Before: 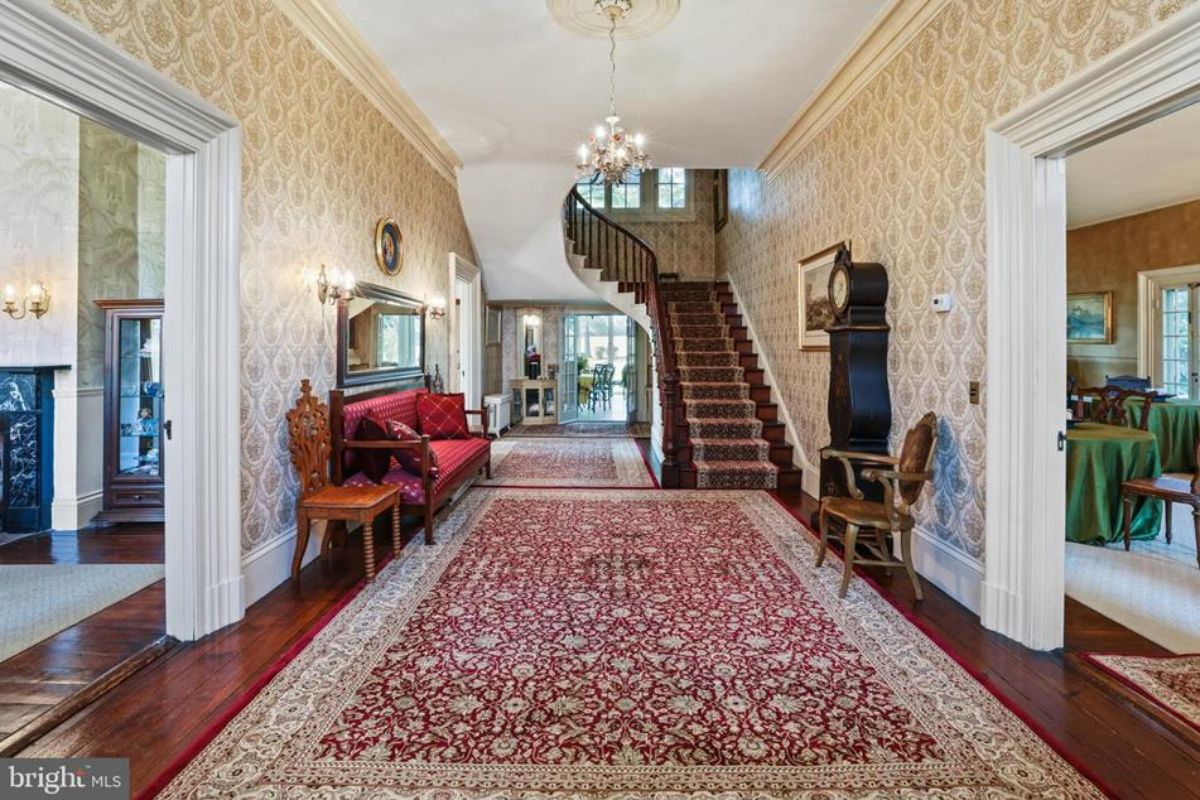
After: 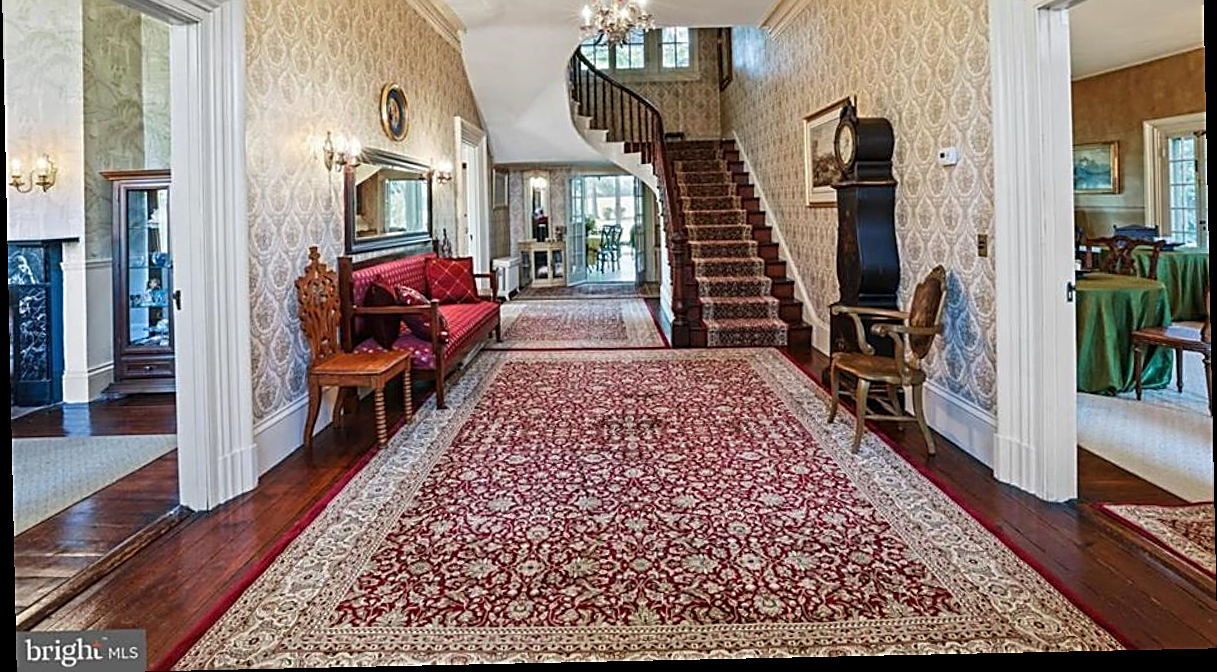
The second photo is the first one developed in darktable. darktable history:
sharpen: amount 0.901
rotate and perspective: rotation -1.24°, automatic cropping off
crop and rotate: top 18.507%
